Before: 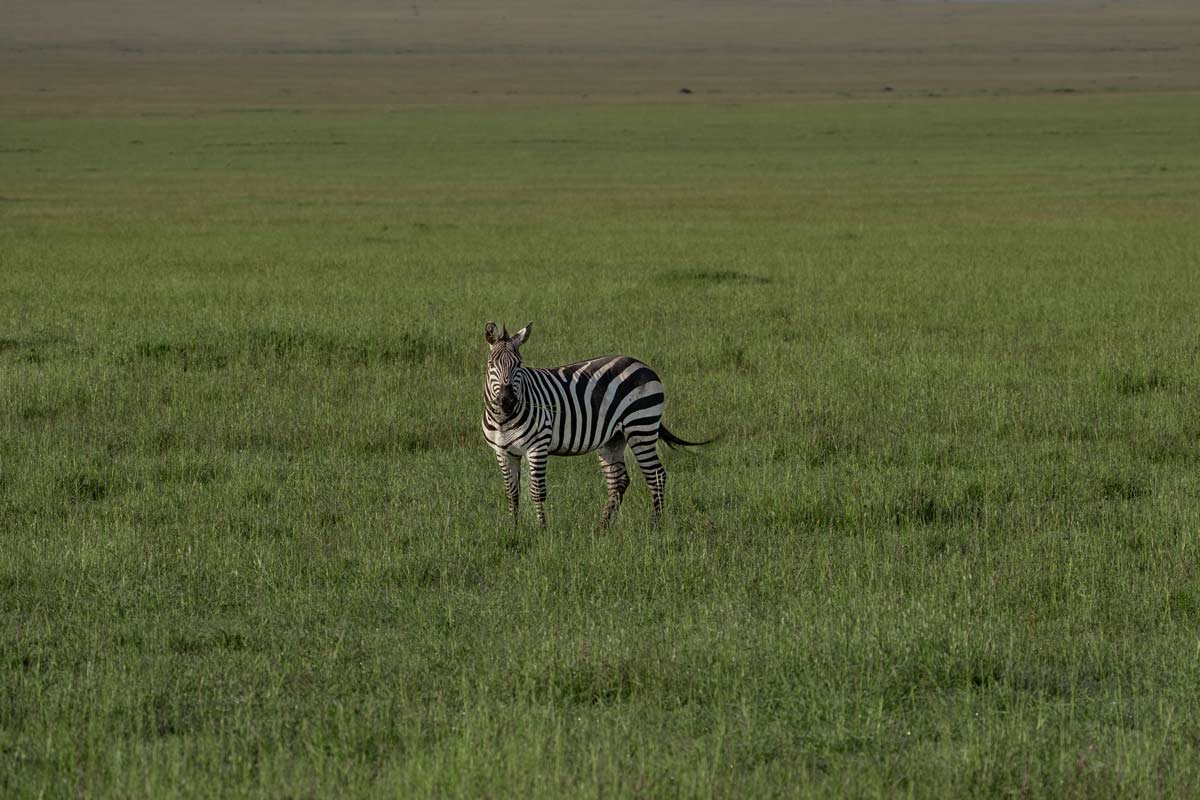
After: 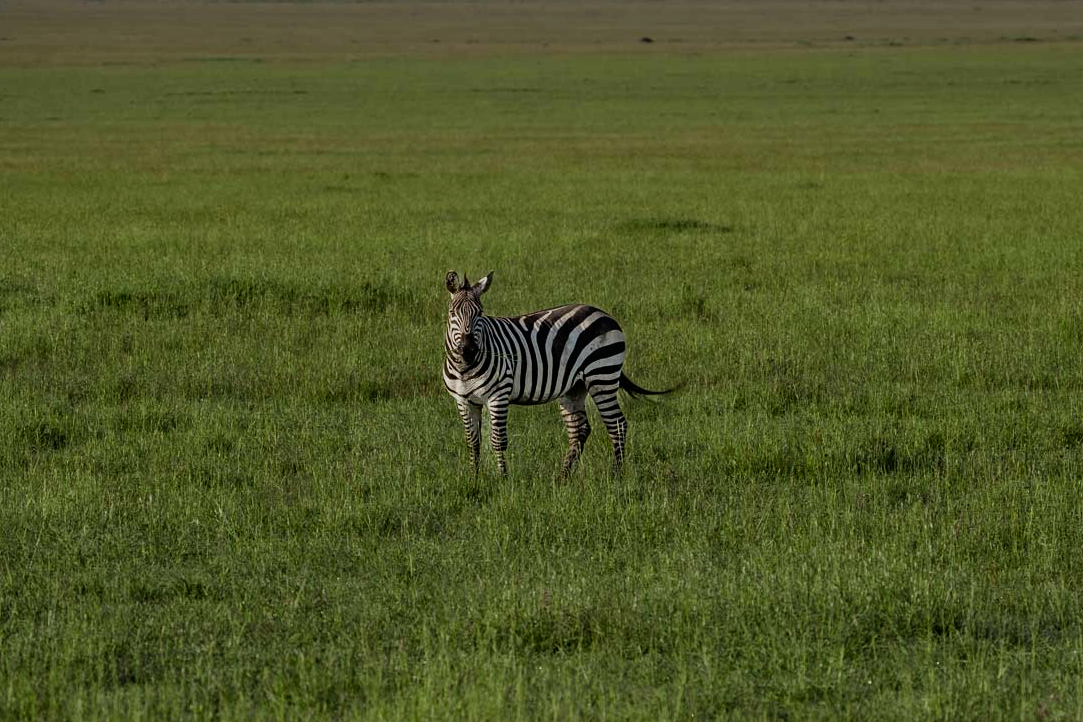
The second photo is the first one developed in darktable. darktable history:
sigmoid: on, module defaults
crop: left 3.305%, top 6.436%, right 6.389%, bottom 3.258%
